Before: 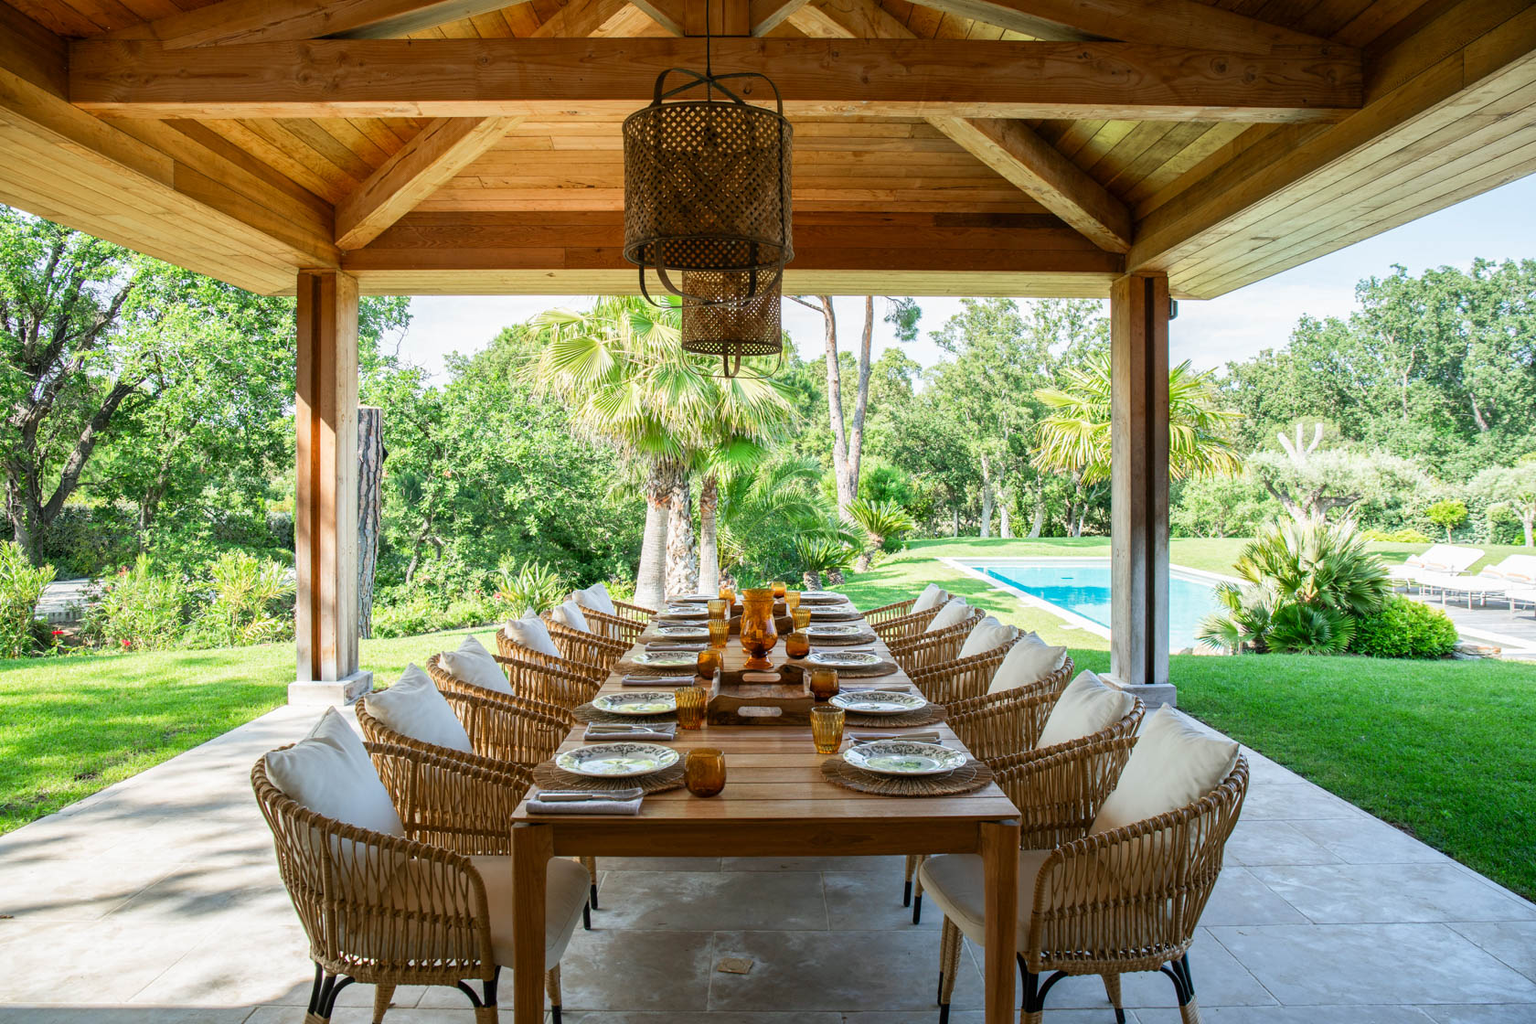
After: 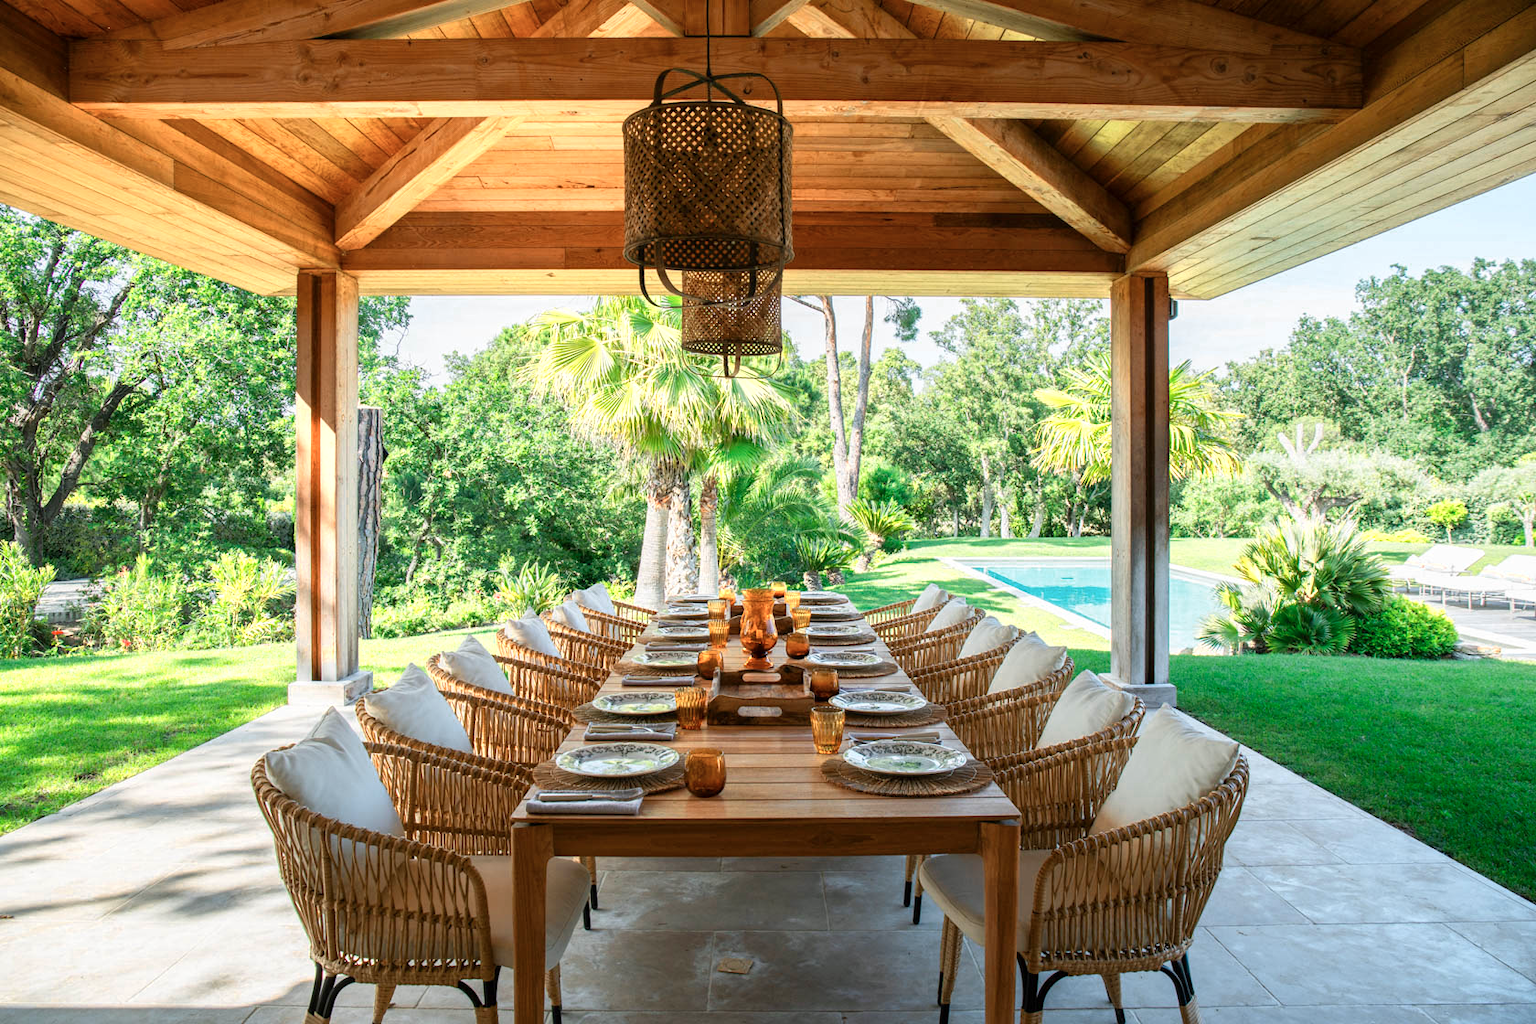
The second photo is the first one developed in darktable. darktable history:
color correction: highlights b* -0.022, saturation 1.12
color zones: curves: ch0 [(0.018, 0.548) (0.224, 0.64) (0.425, 0.447) (0.675, 0.575) (0.732, 0.579)]; ch1 [(0.066, 0.487) (0.25, 0.5) (0.404, 0.43) (0.75, 0.421) (0.956, 0.421)]; ch2 [(0.044, 0.561) (0.215, 0.465) (0.399, 0.544) (0.465, 0.548) (0.614, 0.447) (0.724, 0.43) (0.882, 0.623) (0.956, 0.632)]
